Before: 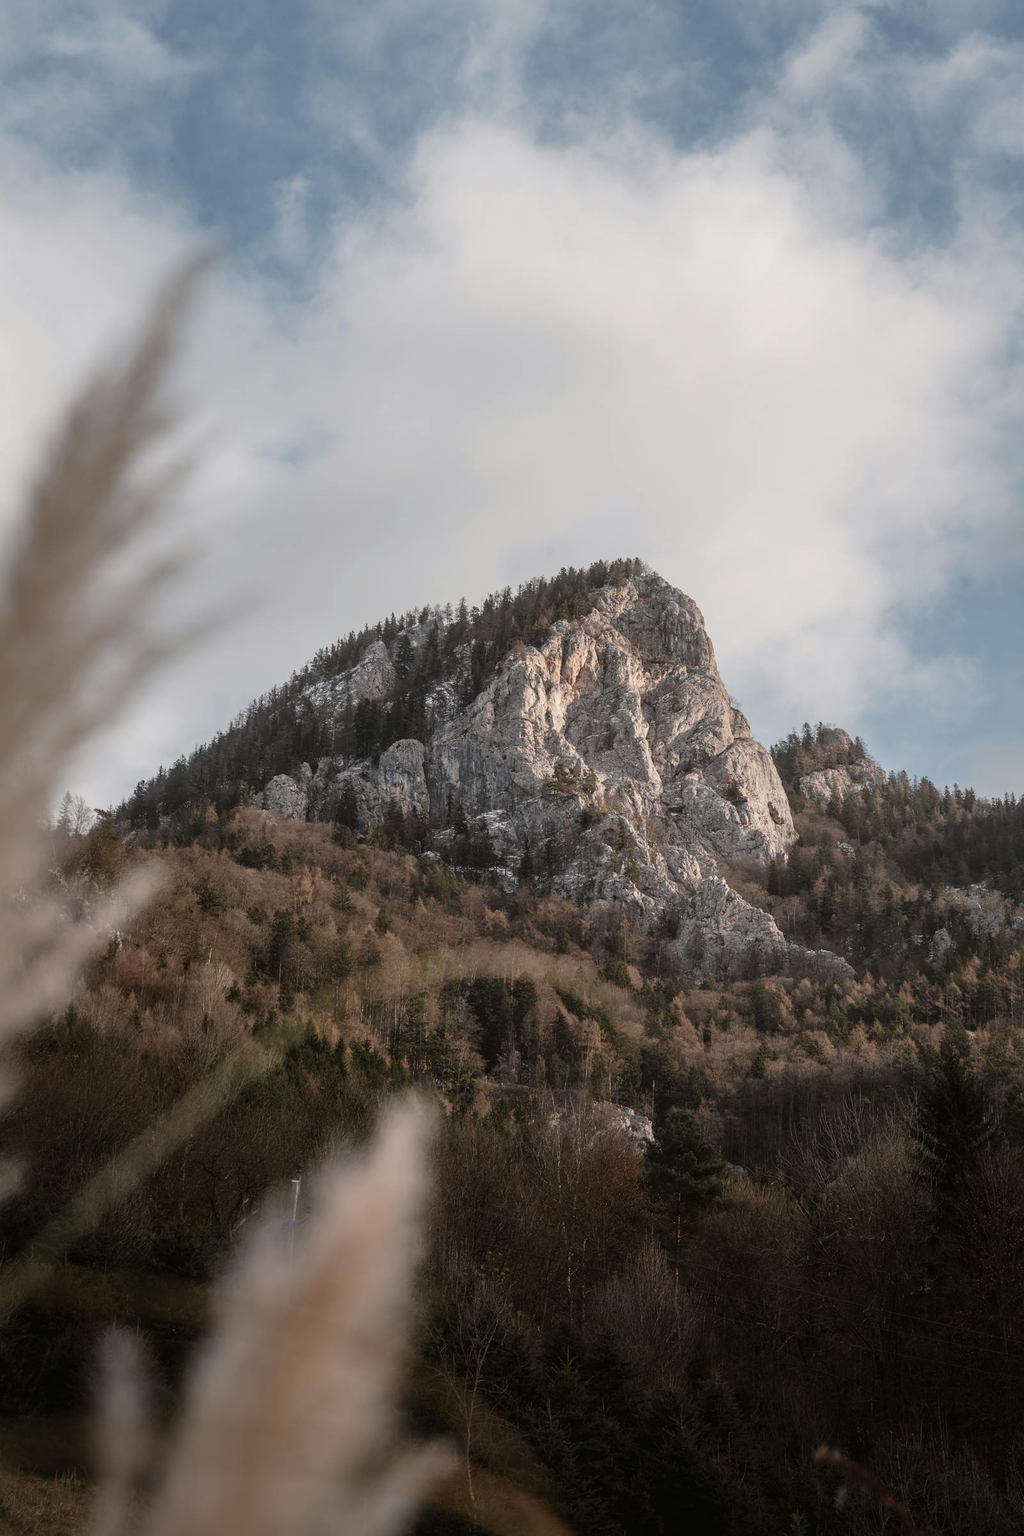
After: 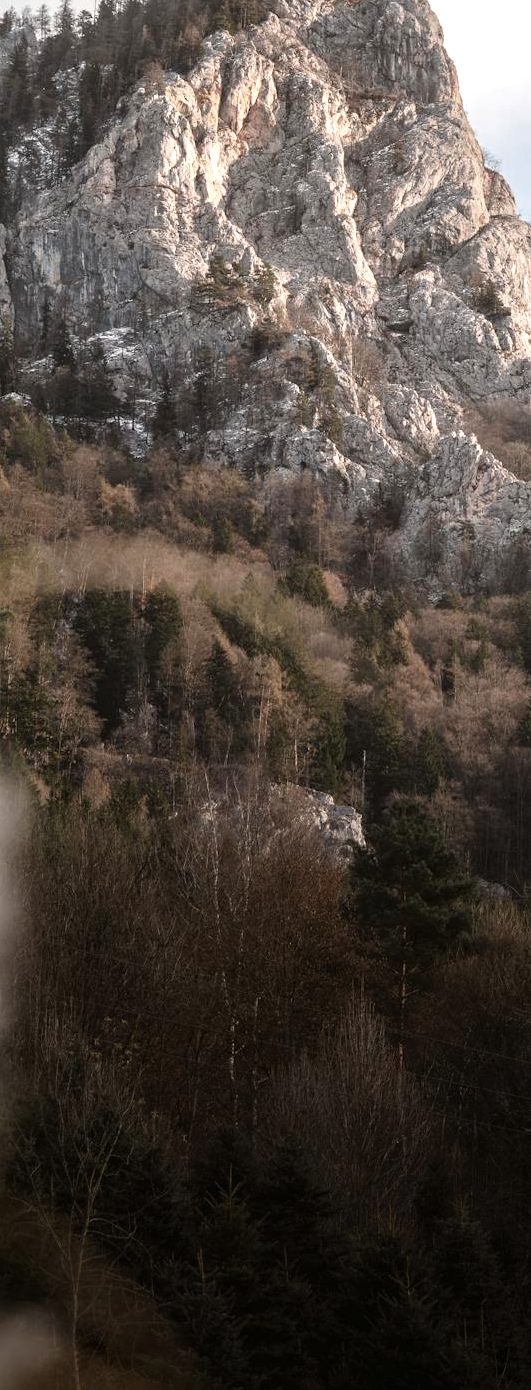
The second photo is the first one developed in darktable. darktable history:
tone equalizer: -8 EV -0.781 EV, -7 EV -0.671 EV, -6 EV -0.617 EV, -5 EV -0.386 EV, -3 EV 0.395 EV, -2 EV 0.6 EV, -1 EV 0.674 EV, +0 EV 0.771 EV, smoothing diameter 24.82%, edges refinement/feathering 5.96, preserve details guided filter
crop: left 41.11%, top 39.076%, right 25.682%, bottom 2.957%
